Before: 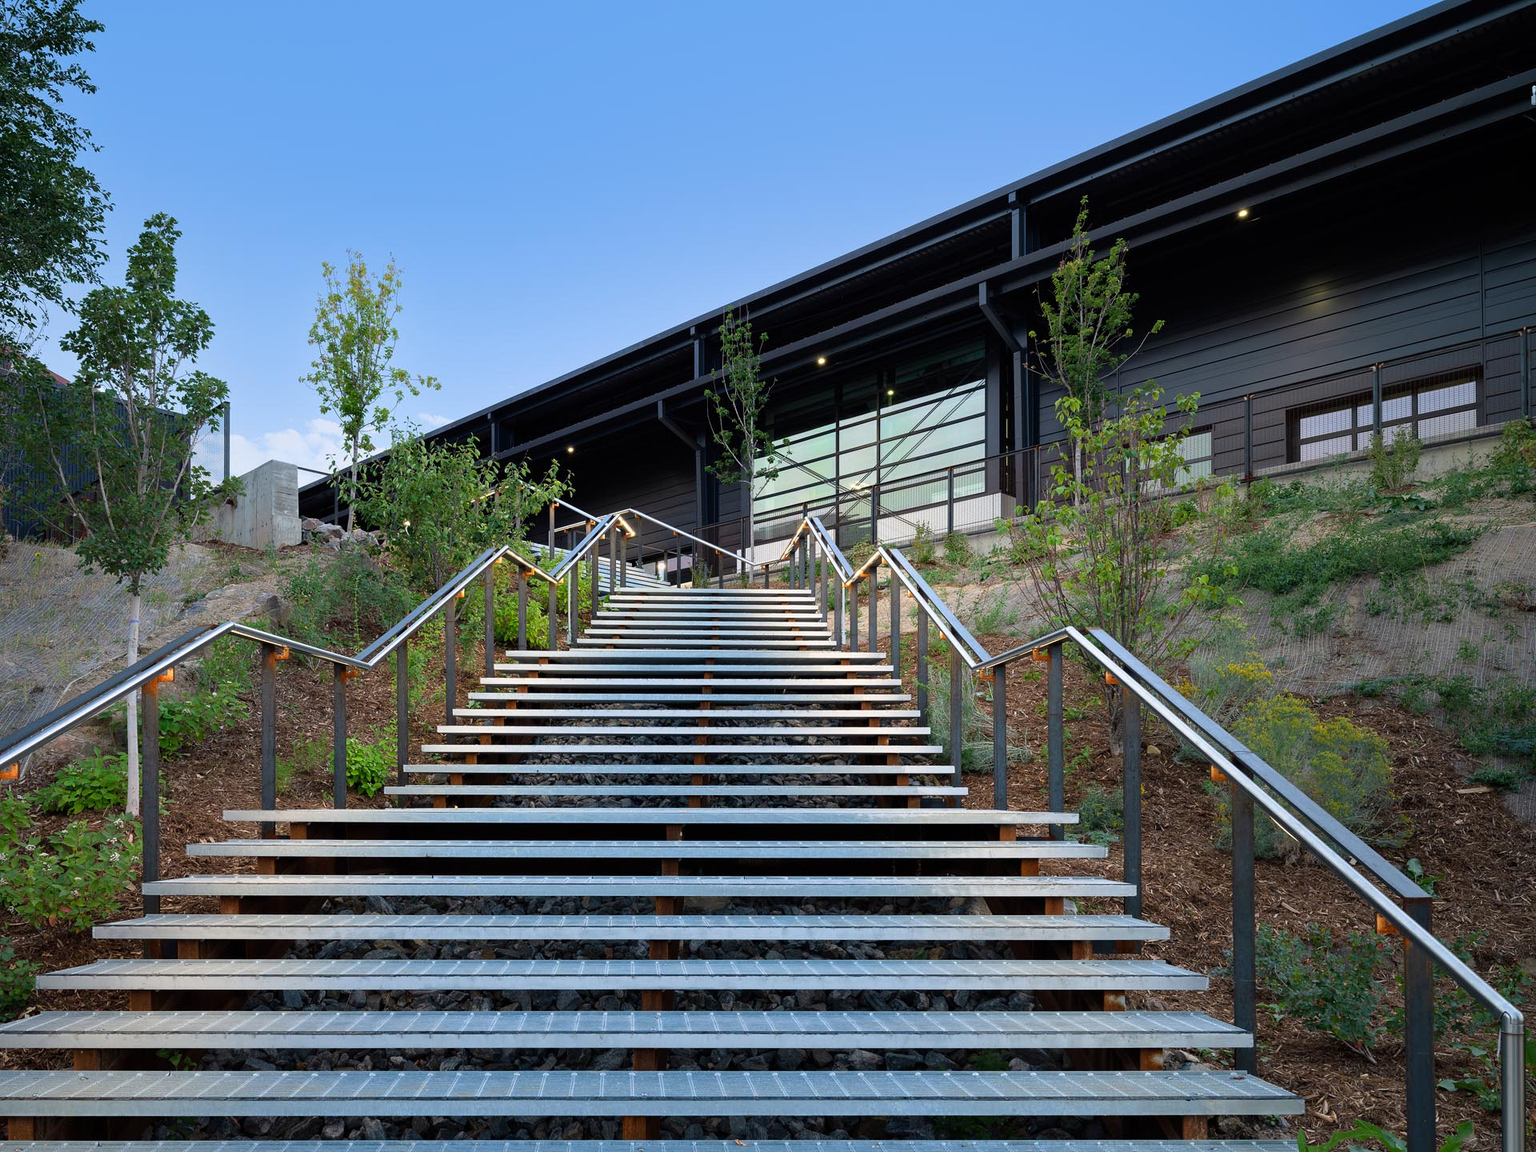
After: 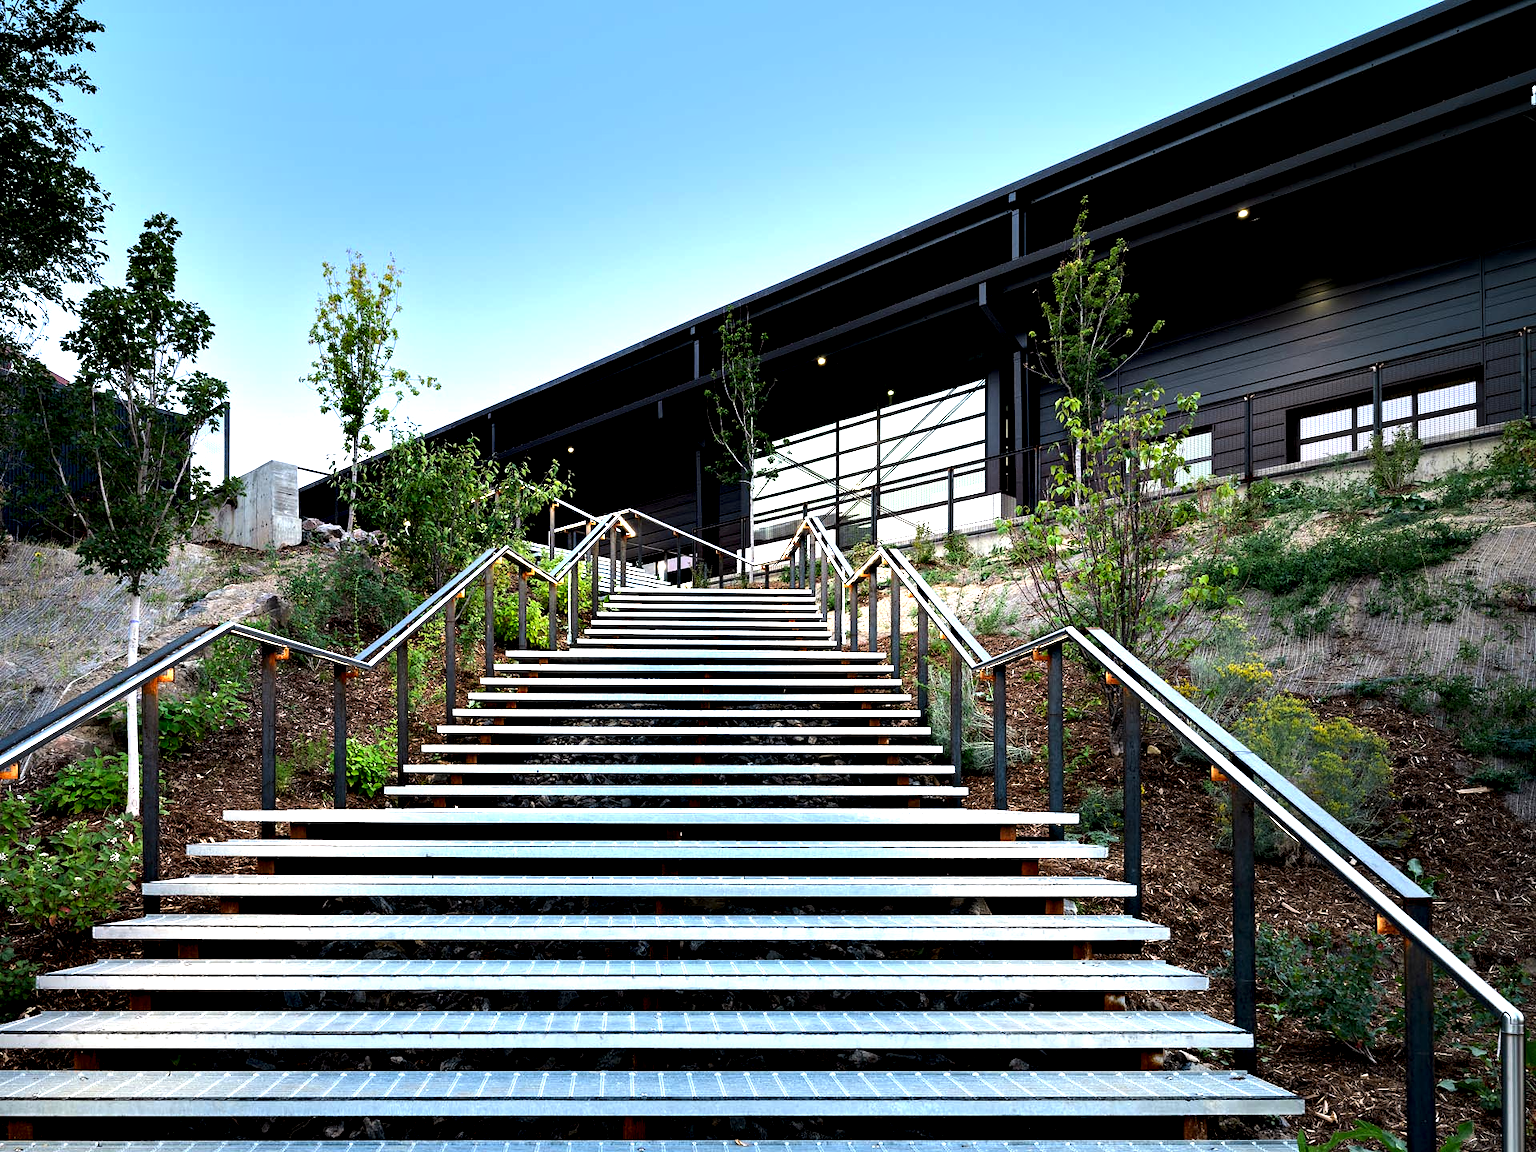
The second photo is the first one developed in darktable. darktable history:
contrast equalizer: octaves 7, y [[0.6 ×6], [0.55 ×6], [0 ×6], [0 ×6], [0 ×6]]
tone equalizer: -8 EV -0.765 EV, -7 EV -0.671 EV, -6 EV -0.575 EV, -5 EV -0.396 EV, -3 EV 0.393 EV, -2 EV 0.6 EV, -1 EV 0.68 EV, +0 EV 0.722 EV, edges refinement/feathering 500, mask exposure compensation -1.57 EV, preserve details no
